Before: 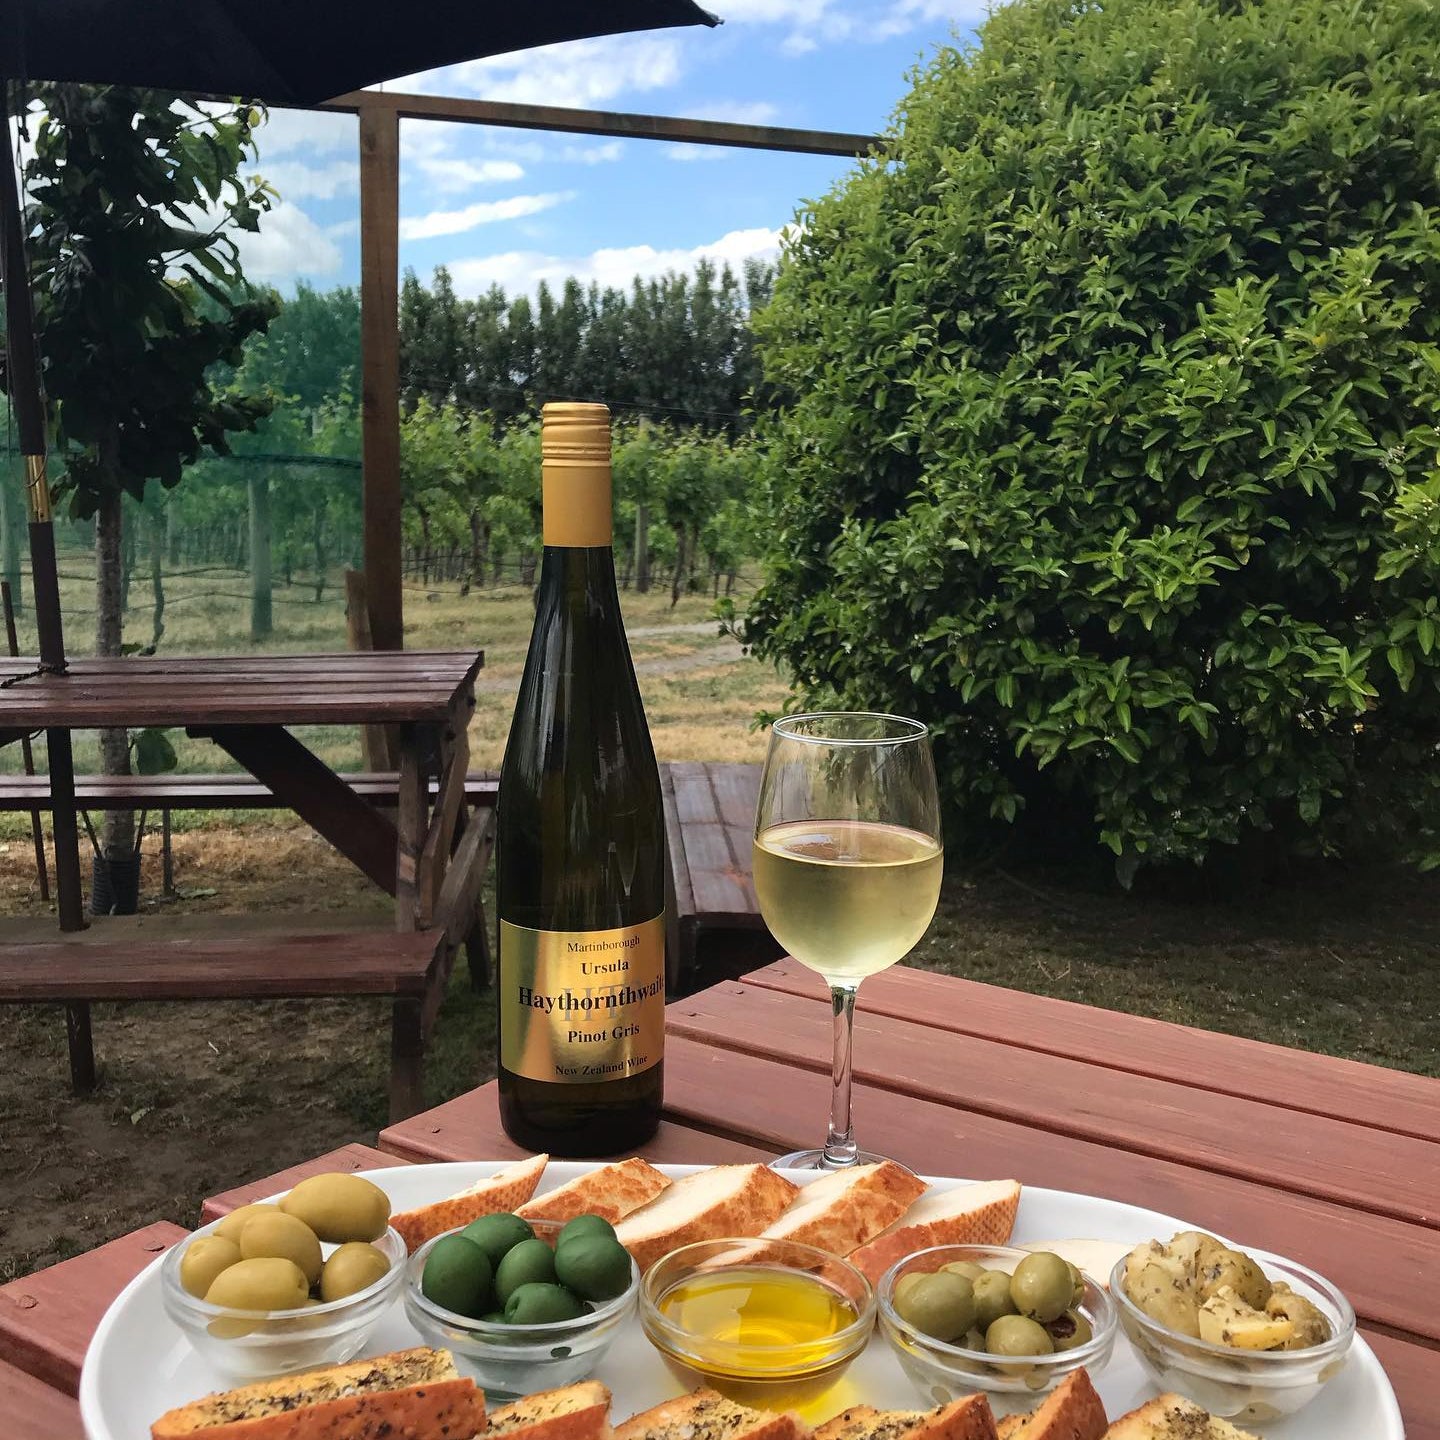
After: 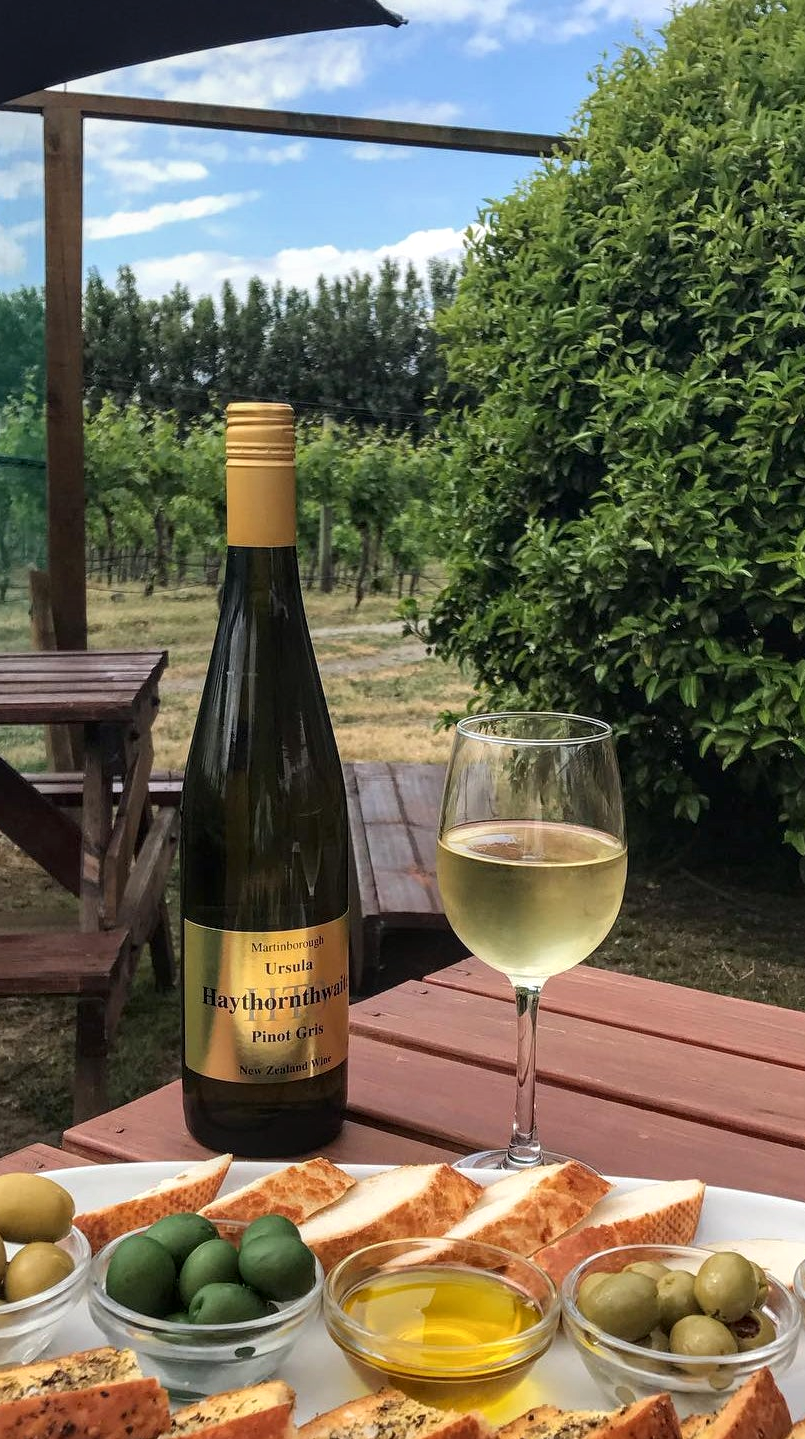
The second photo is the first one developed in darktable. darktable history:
crop: left 21.962%, right 22.108%, bottom 0.009%
local contrast: on, module defaults
